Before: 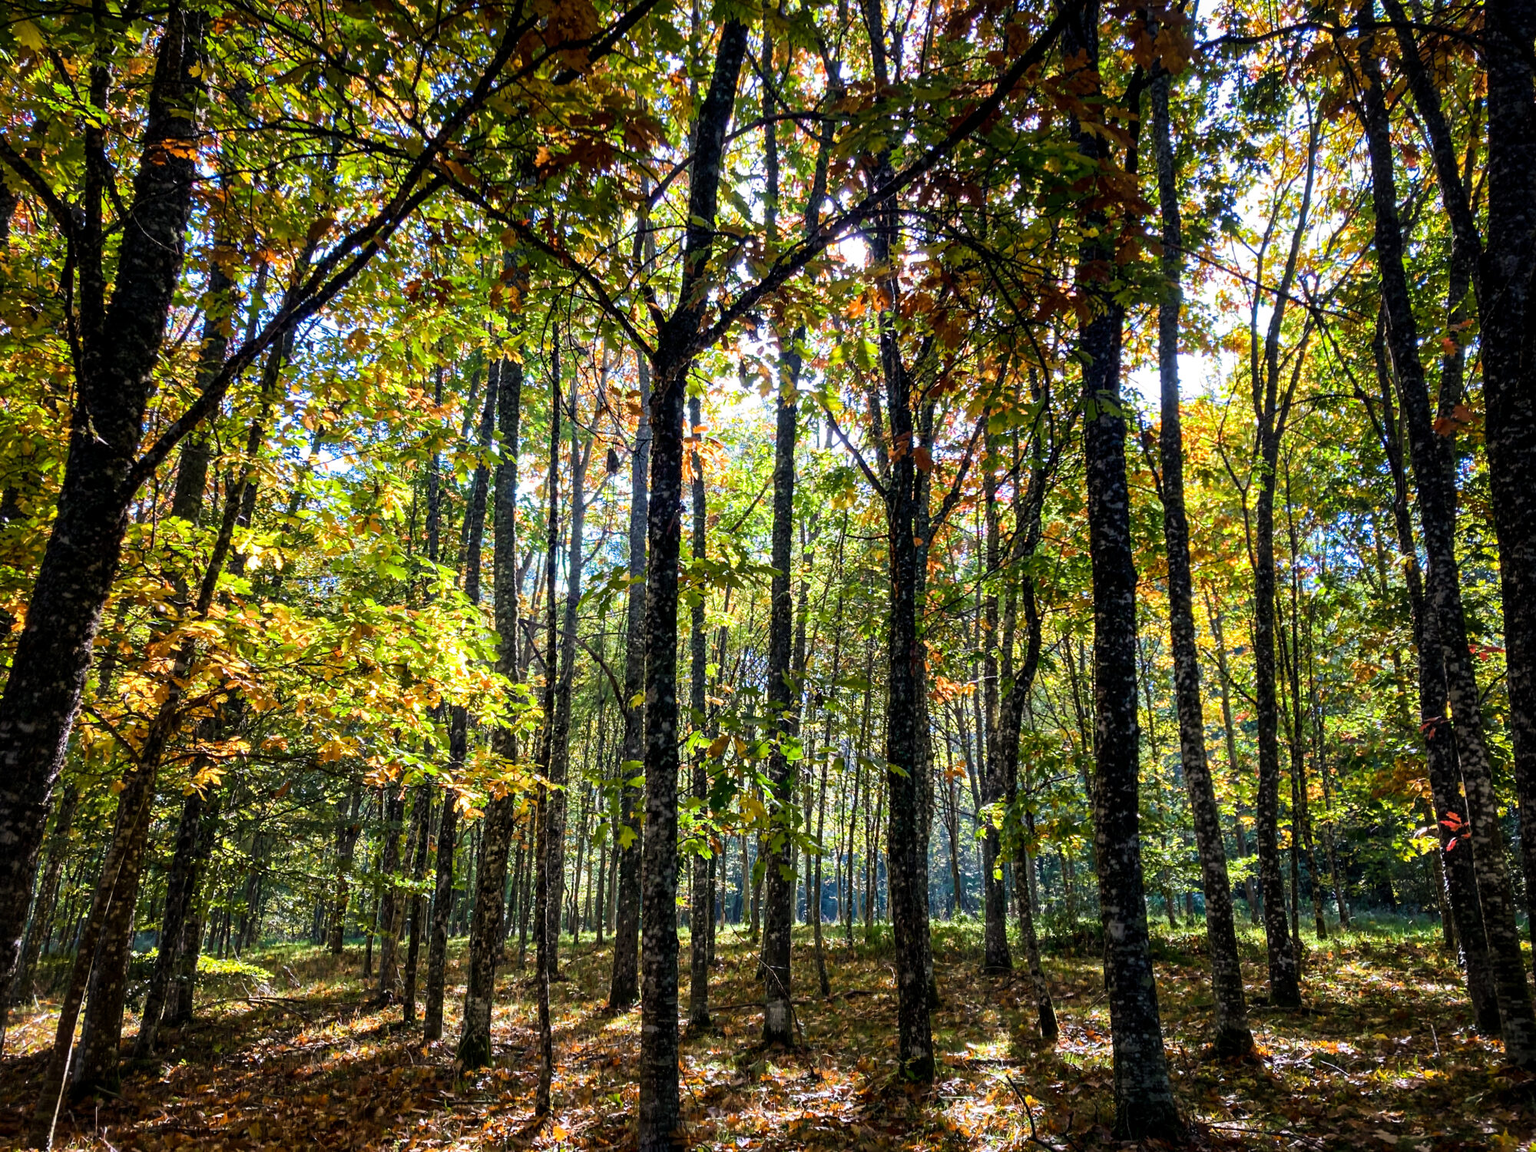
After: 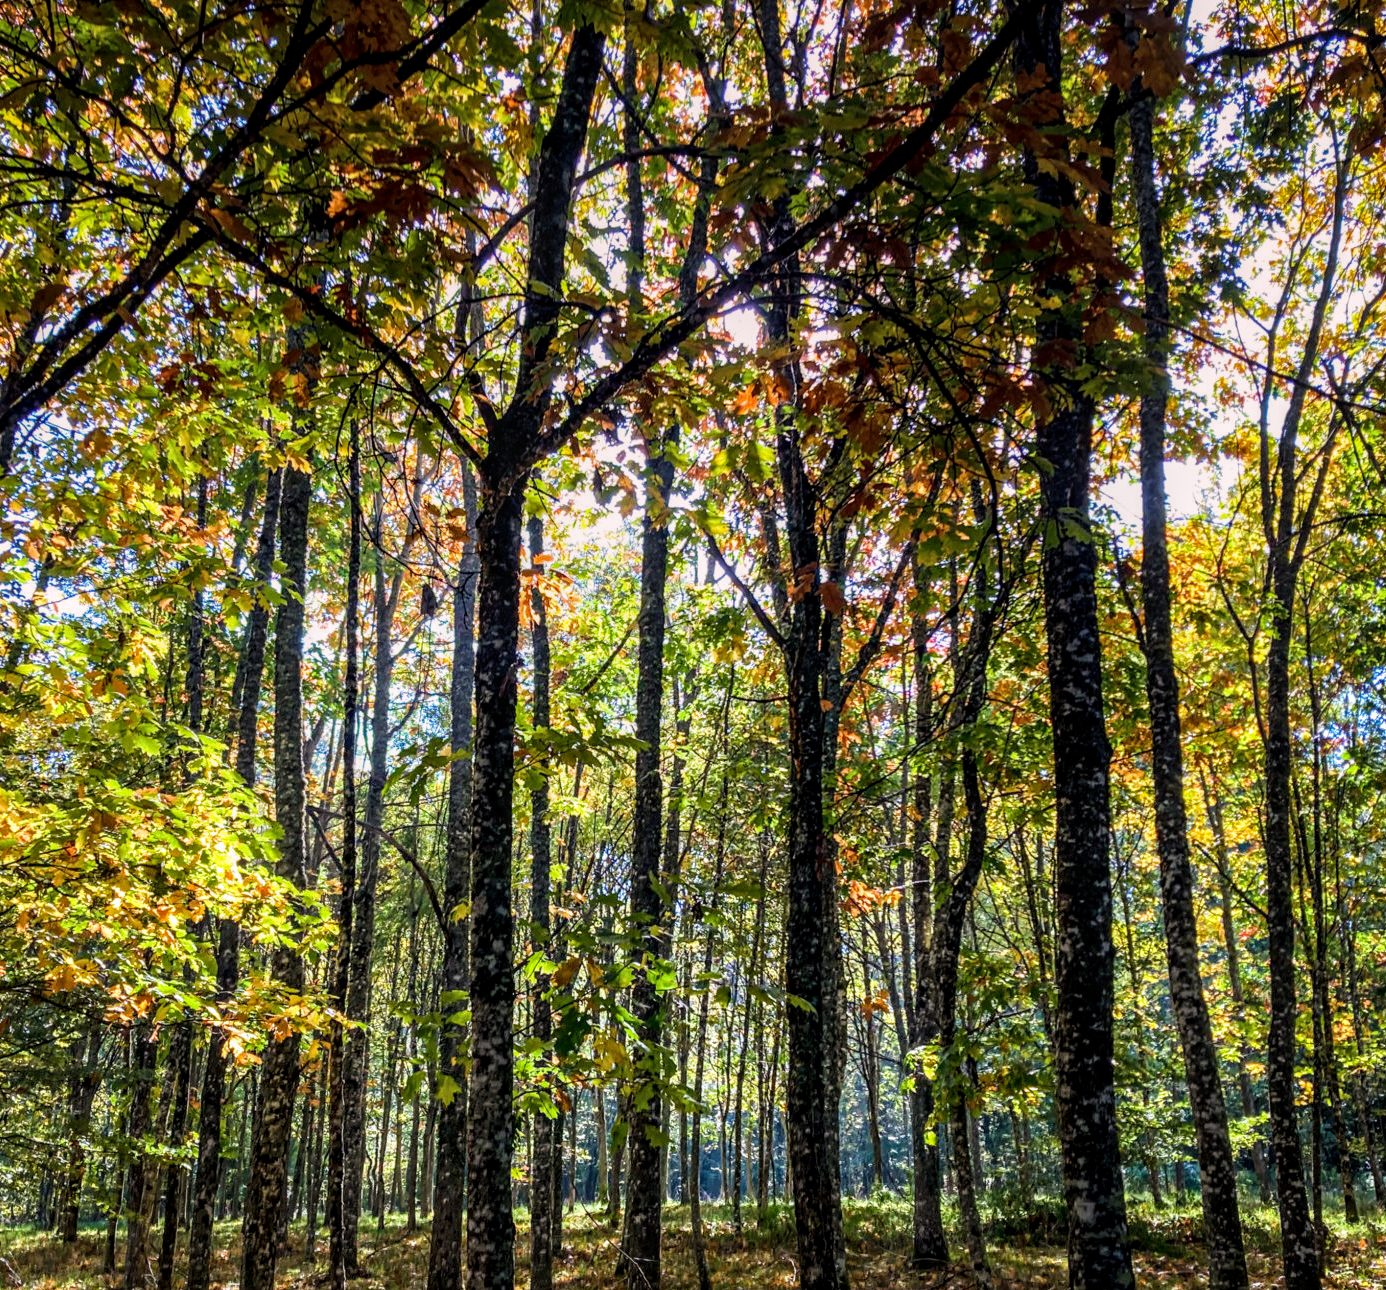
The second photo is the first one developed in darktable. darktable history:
crop: left 18.479%, right 12.2%, bottom 13.971%
local contrast: on, module defaults
graduated density: density 0.38 EV, hardness 21%, rotation -6.11°, saturation 32%
